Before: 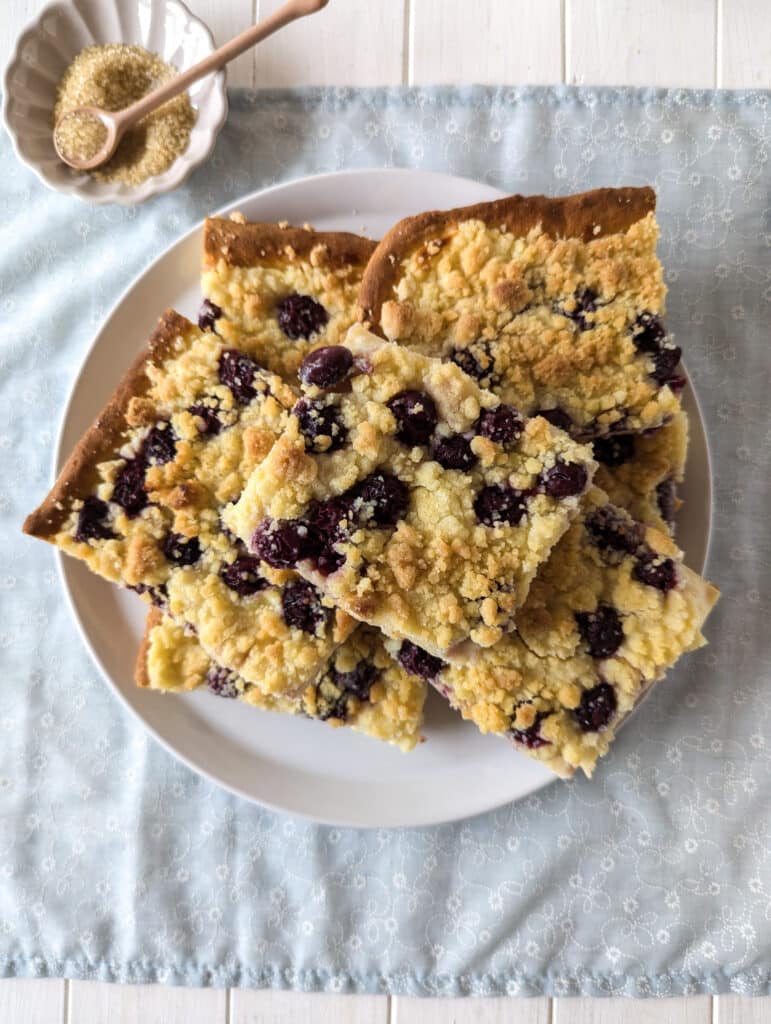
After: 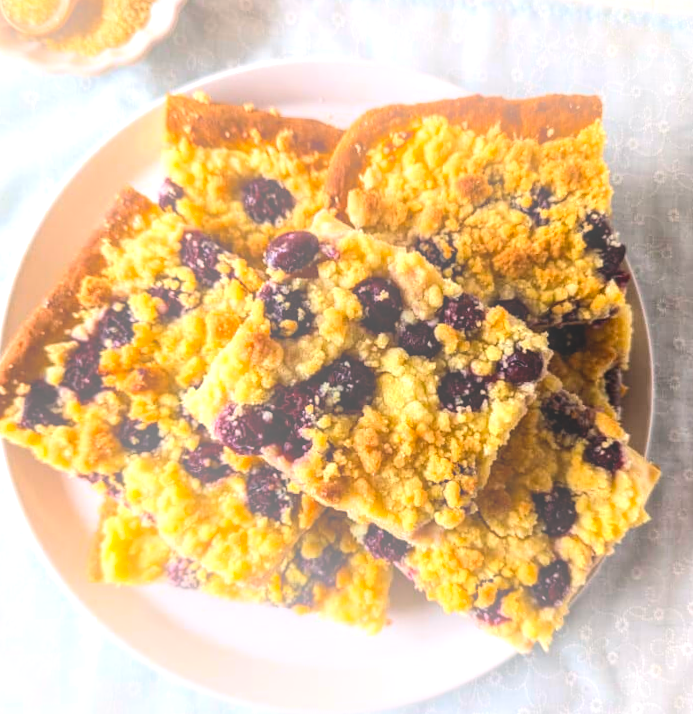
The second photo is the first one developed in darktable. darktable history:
crop: left 8.155%, top 6.611%, bottom 15.385%
color correction: highlights a* 3.22, highlights b* 1.93, saturation 1.19
bloom: threshold 82.5%, strength 16.25%
rotate and perspective: rotation -0.013°, lens shift (vertical) -0.027, lens shift (horizontal) 0.178, crop left 0.016, crop right 0.989, crop top 0.082, crop bottom 0.918
tone equalizer: -8 EV -0.75 EV, -7 EV -0.7 EV, -6 EV -0.6 EV, -5 EV -0.4 EV, -3 EV 0.4 EV, -2 EV 0.6 EV, -1 EV 0.7 EV, +0 EV 0.75 EV, edges refinement/feathering 500, mask exposure compensation -1.57 EV, preserve details no
local contrast: on, module defaults
